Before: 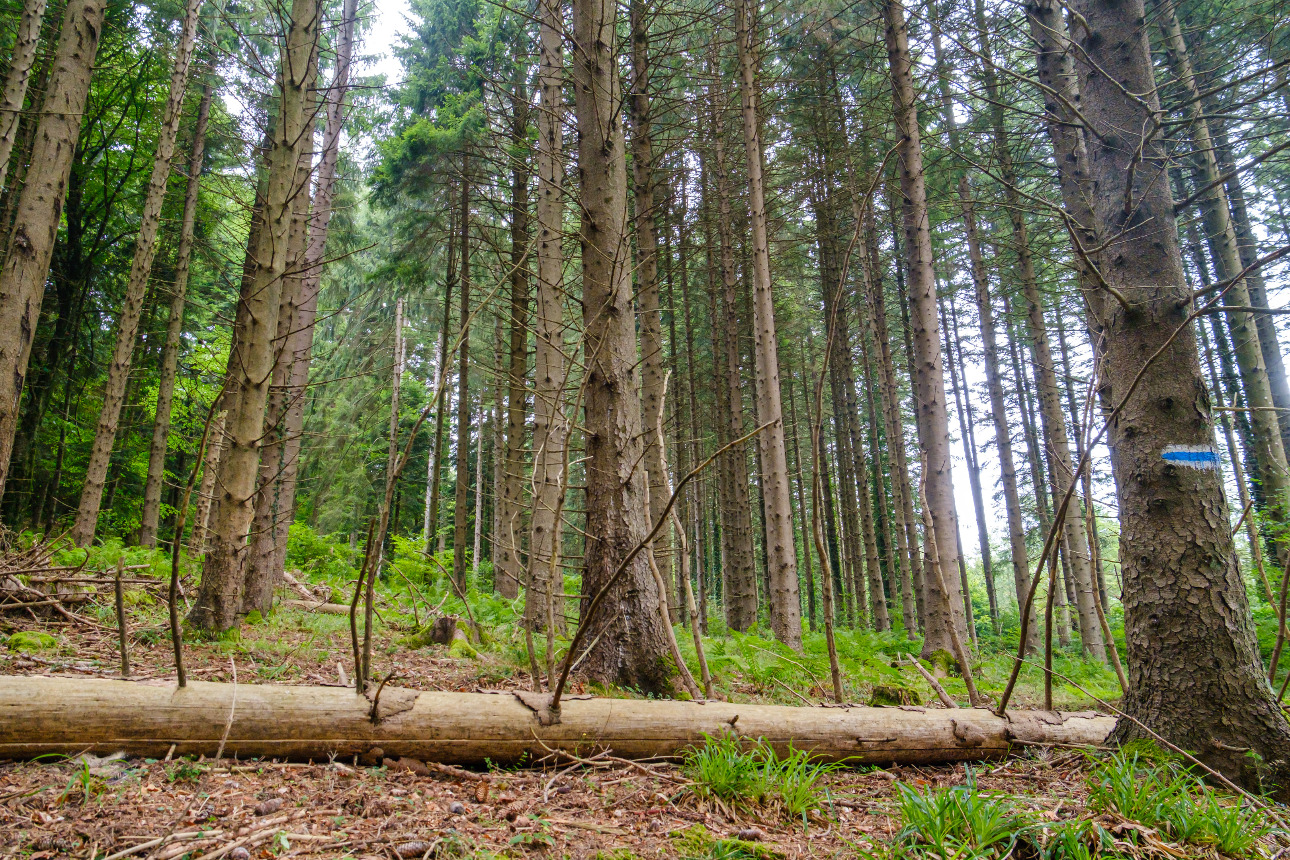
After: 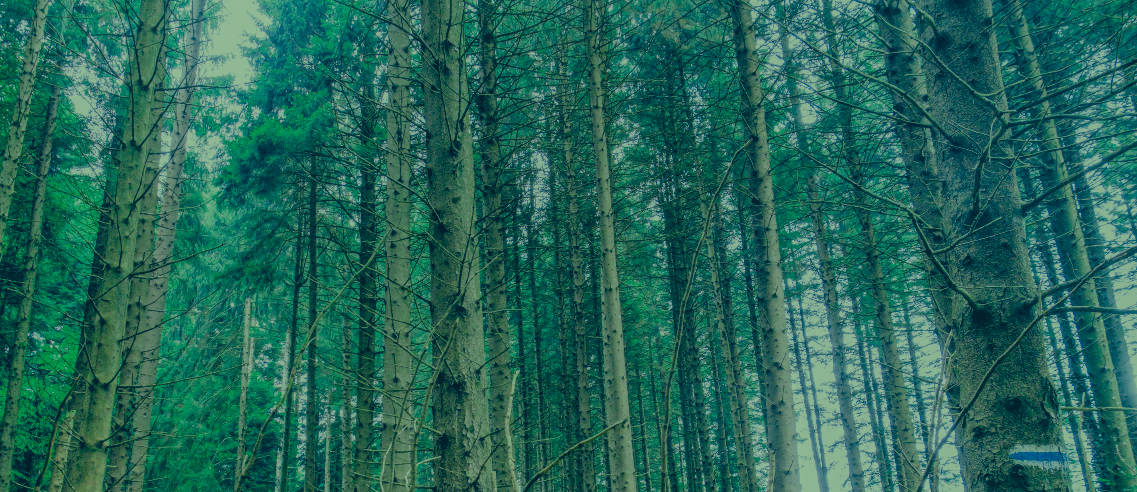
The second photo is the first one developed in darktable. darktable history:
color zones: curves: ch0 [(0, 0.5) (0.125, 0.4) (0.25, 0.5) (0.375, 0.4) (0.5, 0.4) (0.625, 0.35) (0.75, 0.35) (0.875, 0.5)]; ch1 [(0, 0.35) (0.125, 0.45) (0.25, 0.35) (0.375, 0.35) (0.5, 0.35) (0.625, 0.35) (0.75, 0.45) (0.875, 0.35)]; ch2 [(0, 0.6) (0.125, 0.5) (0.25, 0.5) (0.375, 0.6) (0.5, 0.6) (0.625, 0.5) (0.75, 0.5) (0.875, 0.5)]
white balance: red 0.988, blue 1.017
local contrast: highlights 73%, shadows 15%, midtone range 0.197
shadows and highlights: radius 108.52, shadows 40.68, highlights -72.88, low approximation 0.01, soften with gaussian
color calibration: output R [0.946, 0.065, -0.013, 0], output G [-0.246, 1.264, -0.017, 0], output B [0.046, -0.098, 1.05, 0], illuminant custom, x 0.344, y 0.359, temperature 5045.54 K
crop and rotate: left 11.812%, bottom 42.776%
filmic rgb: black relative exposure -6.98 EV, white relative exposure 5.63 EV, hardness 2.86
color correction: highlights a* -15.58, highlights b* 40, shadows a* -40, shadows b* -26.18
